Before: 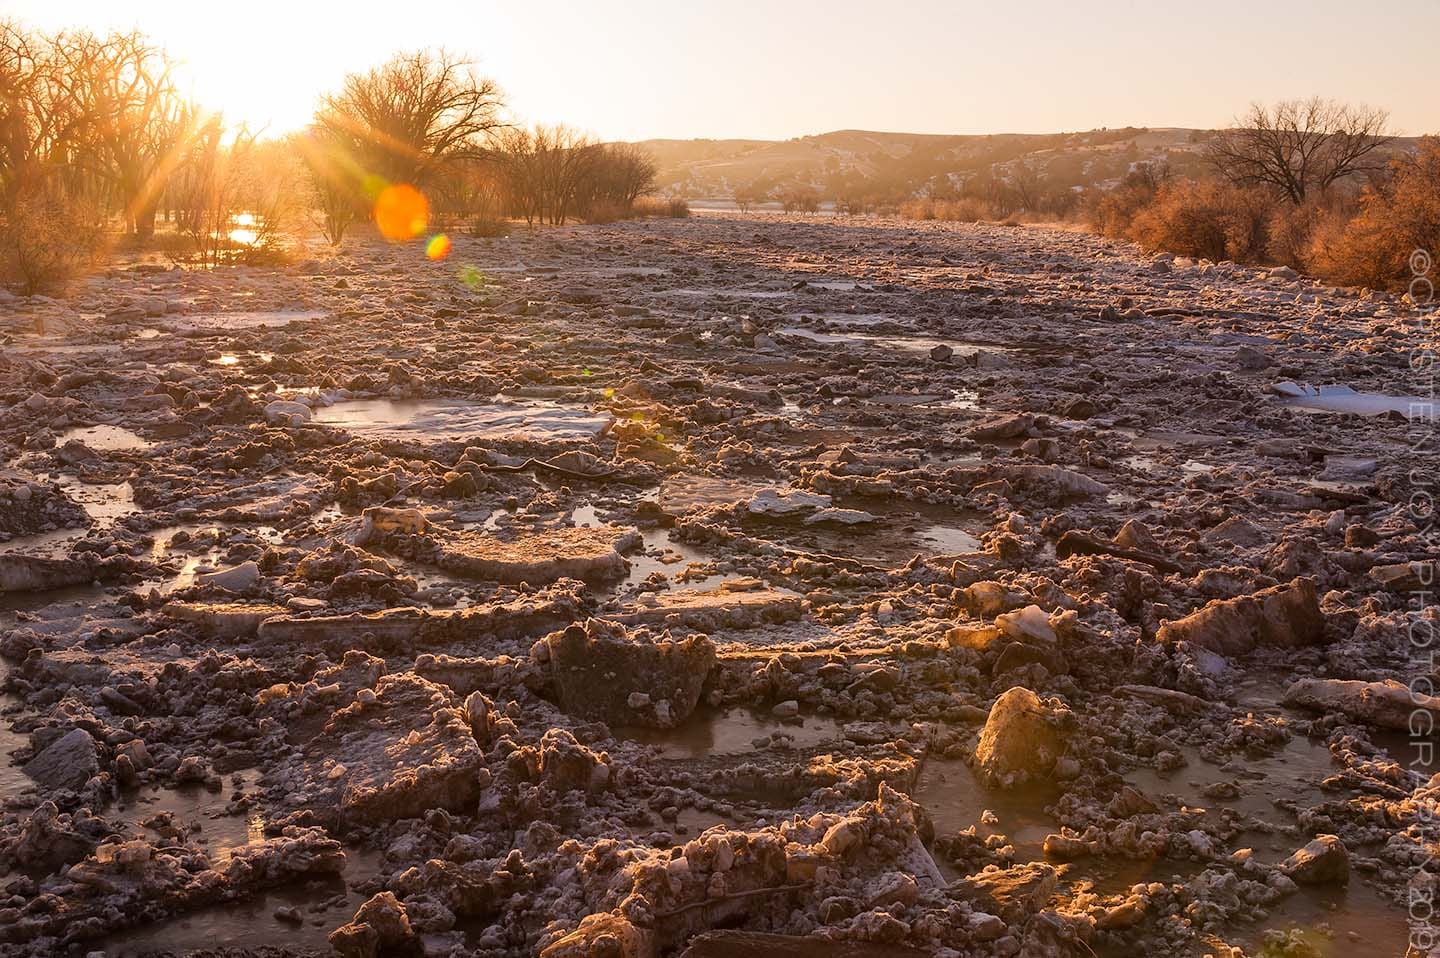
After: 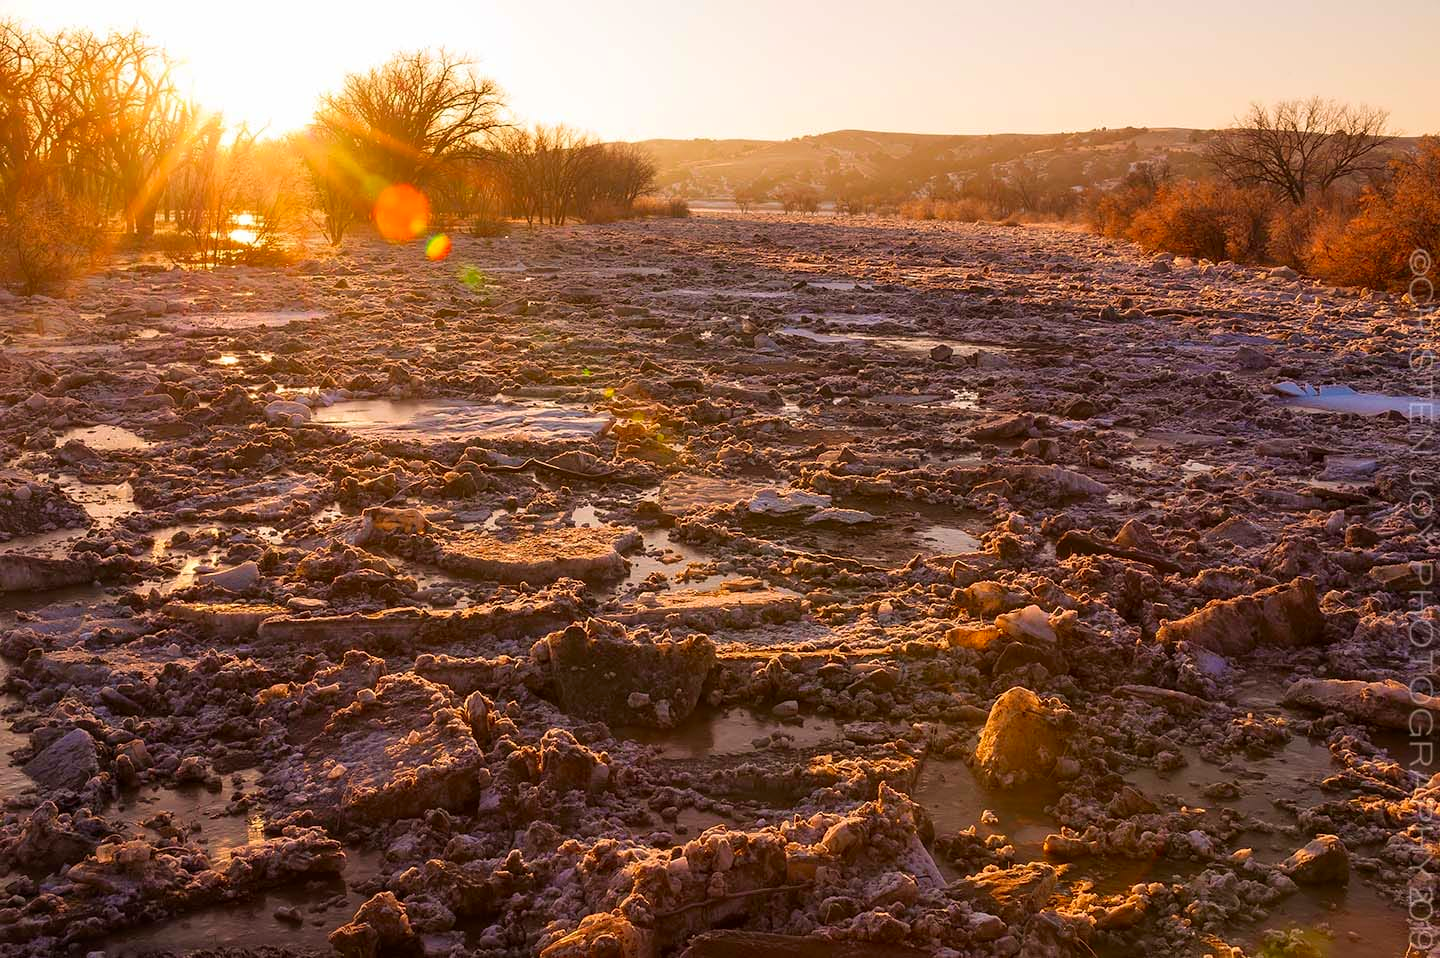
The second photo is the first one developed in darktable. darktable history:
exposure: compensate highlight preservation false
contrast brightness saturation: brightness -0.028, saturation 0.349
velvia: on, module defaults
